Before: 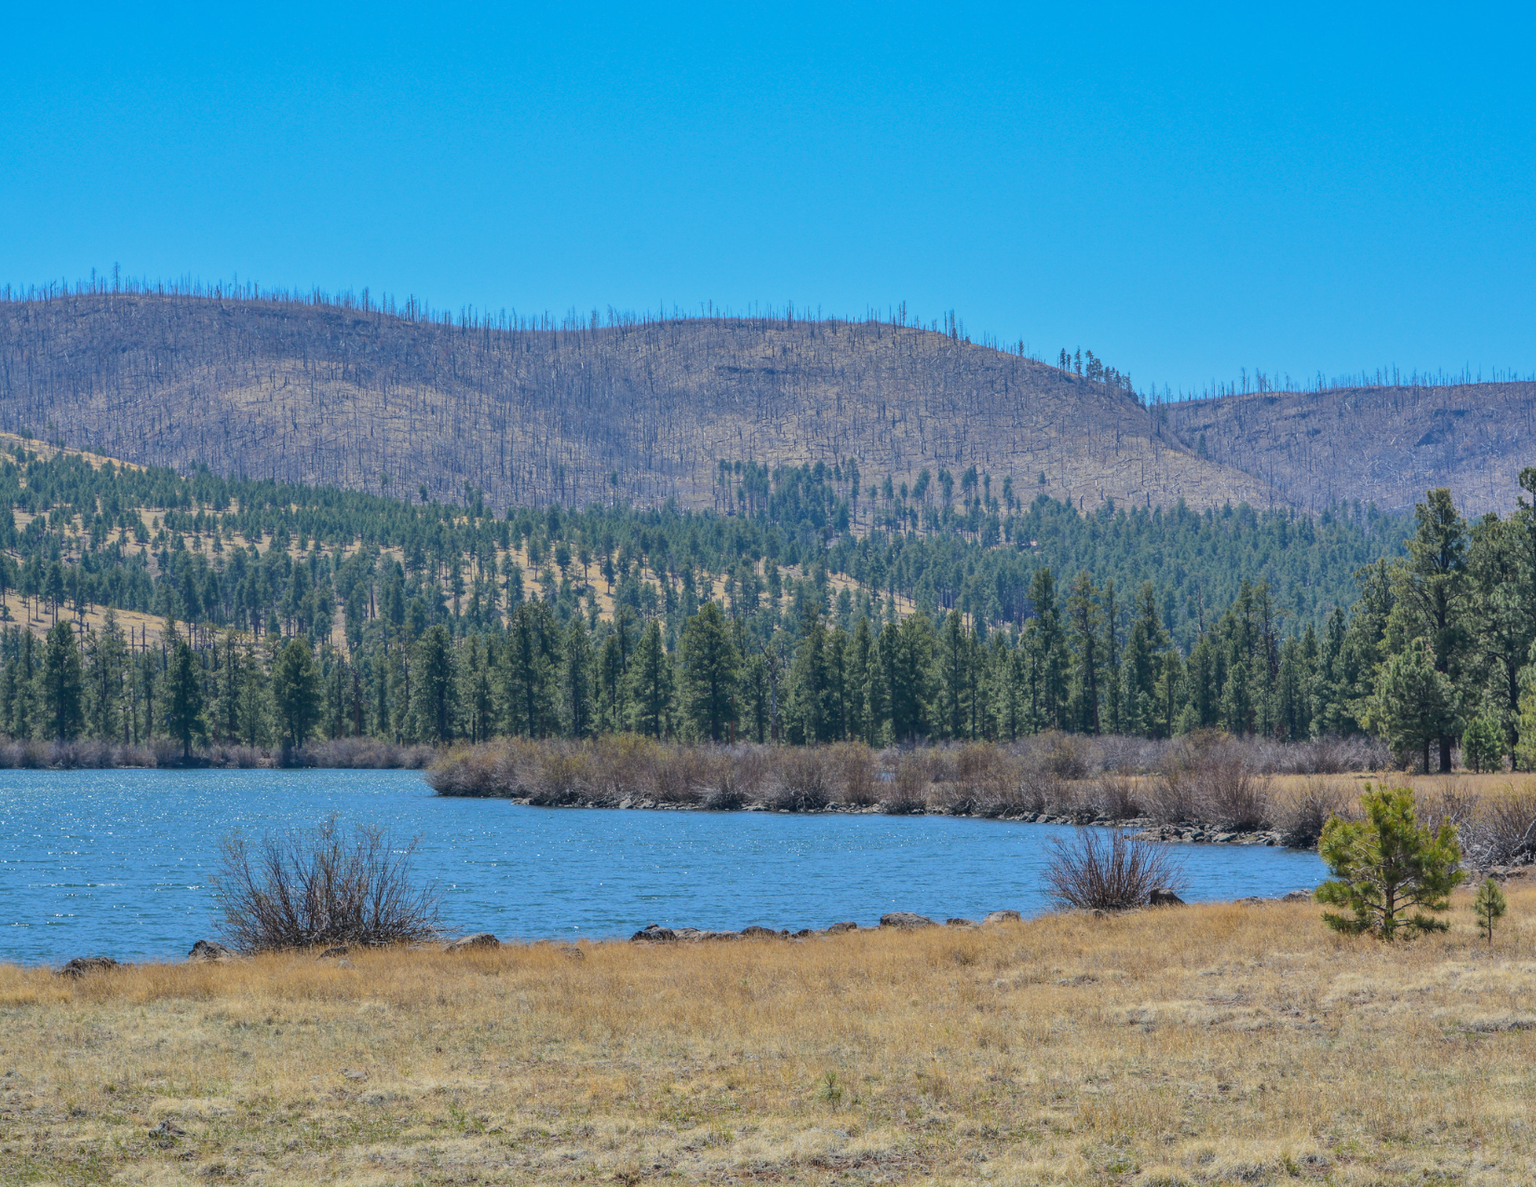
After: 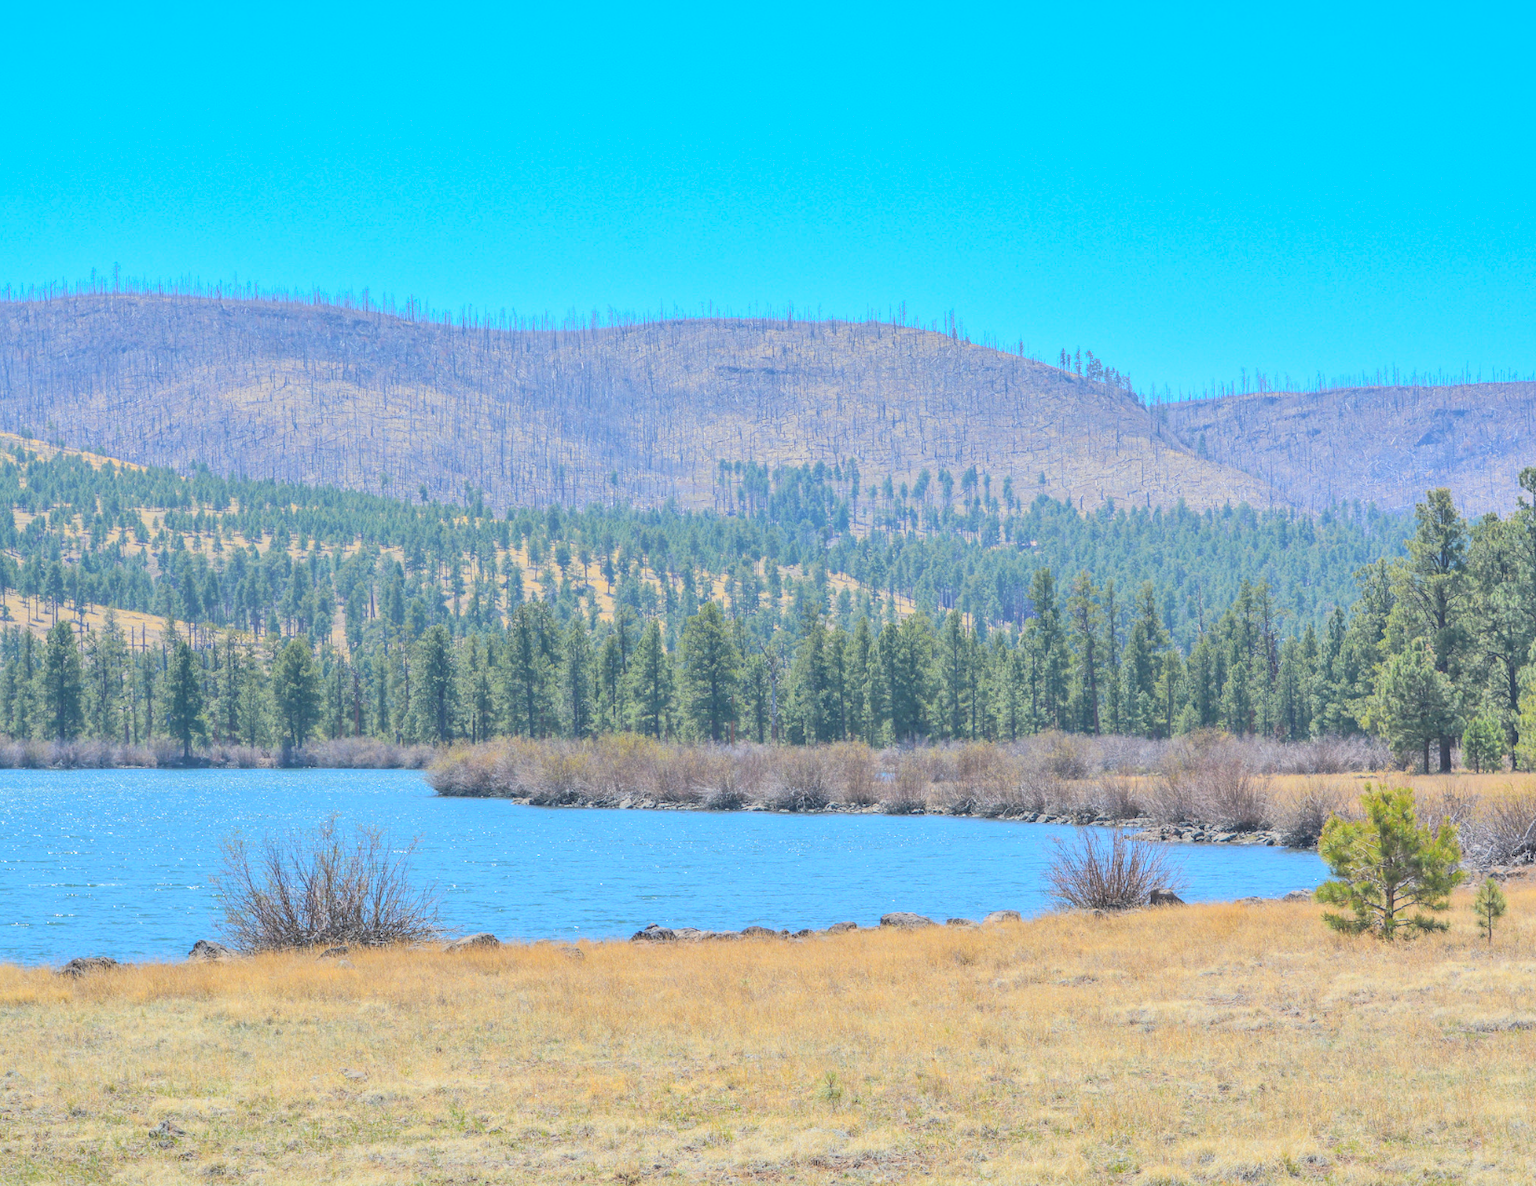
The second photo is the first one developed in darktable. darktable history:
global tonemap: drago (0.7, 100)
exposure: black level correction 0, exposure 1 EV, compensate exposure bias true, compensate highlight preservation false
